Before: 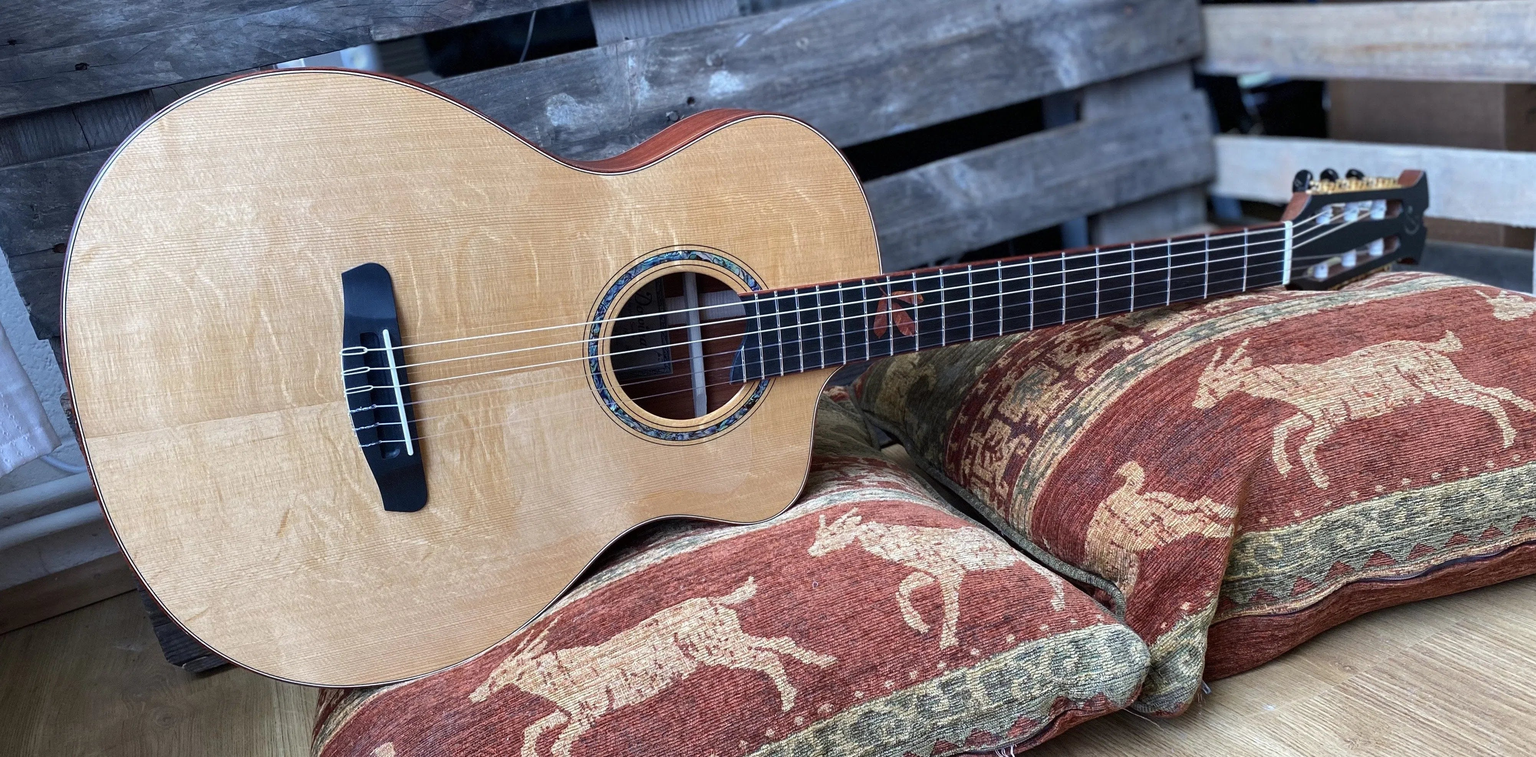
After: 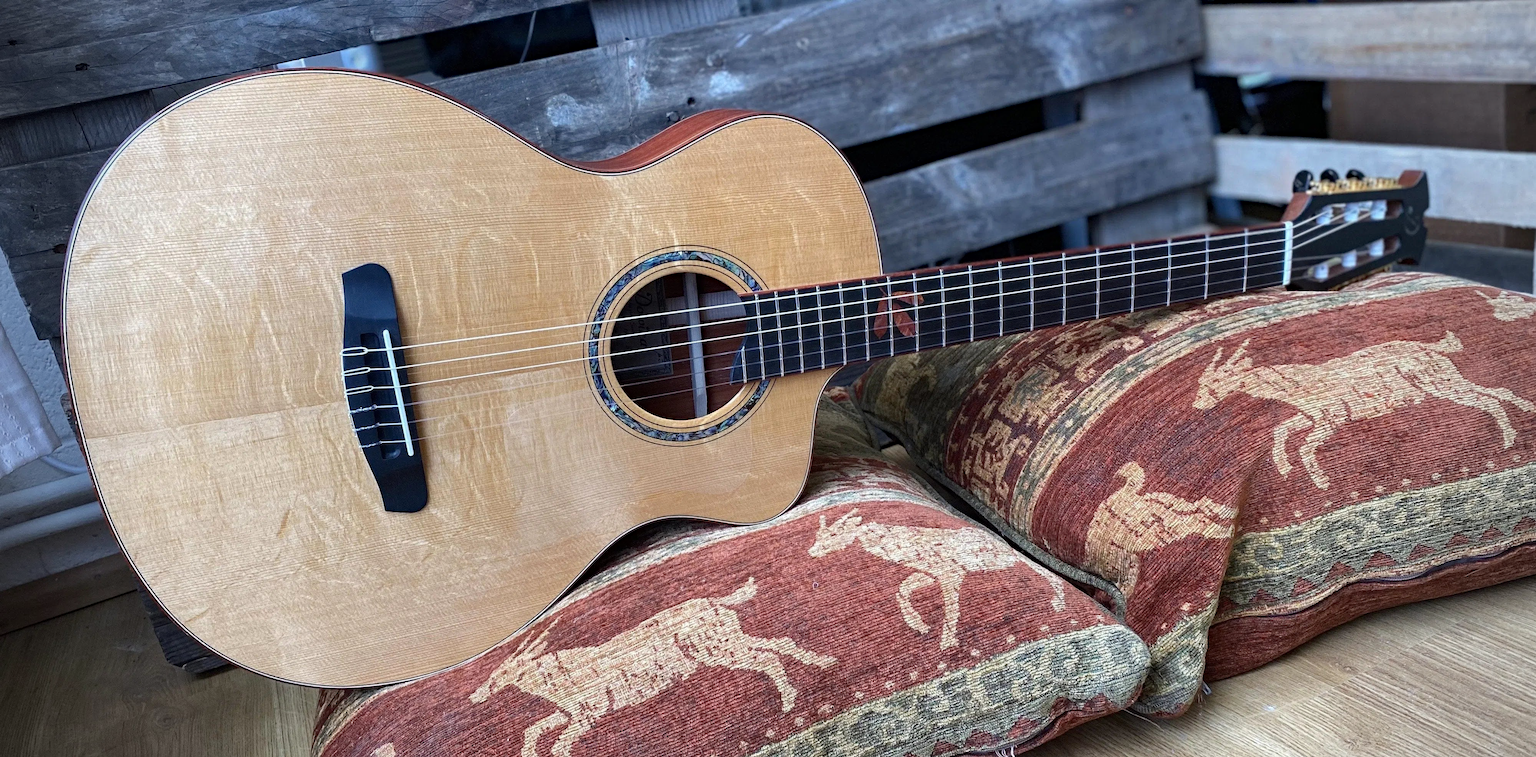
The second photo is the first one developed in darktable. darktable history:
haze removal: compatibility mode true, adaptive false
vignetting: on, module defaults
